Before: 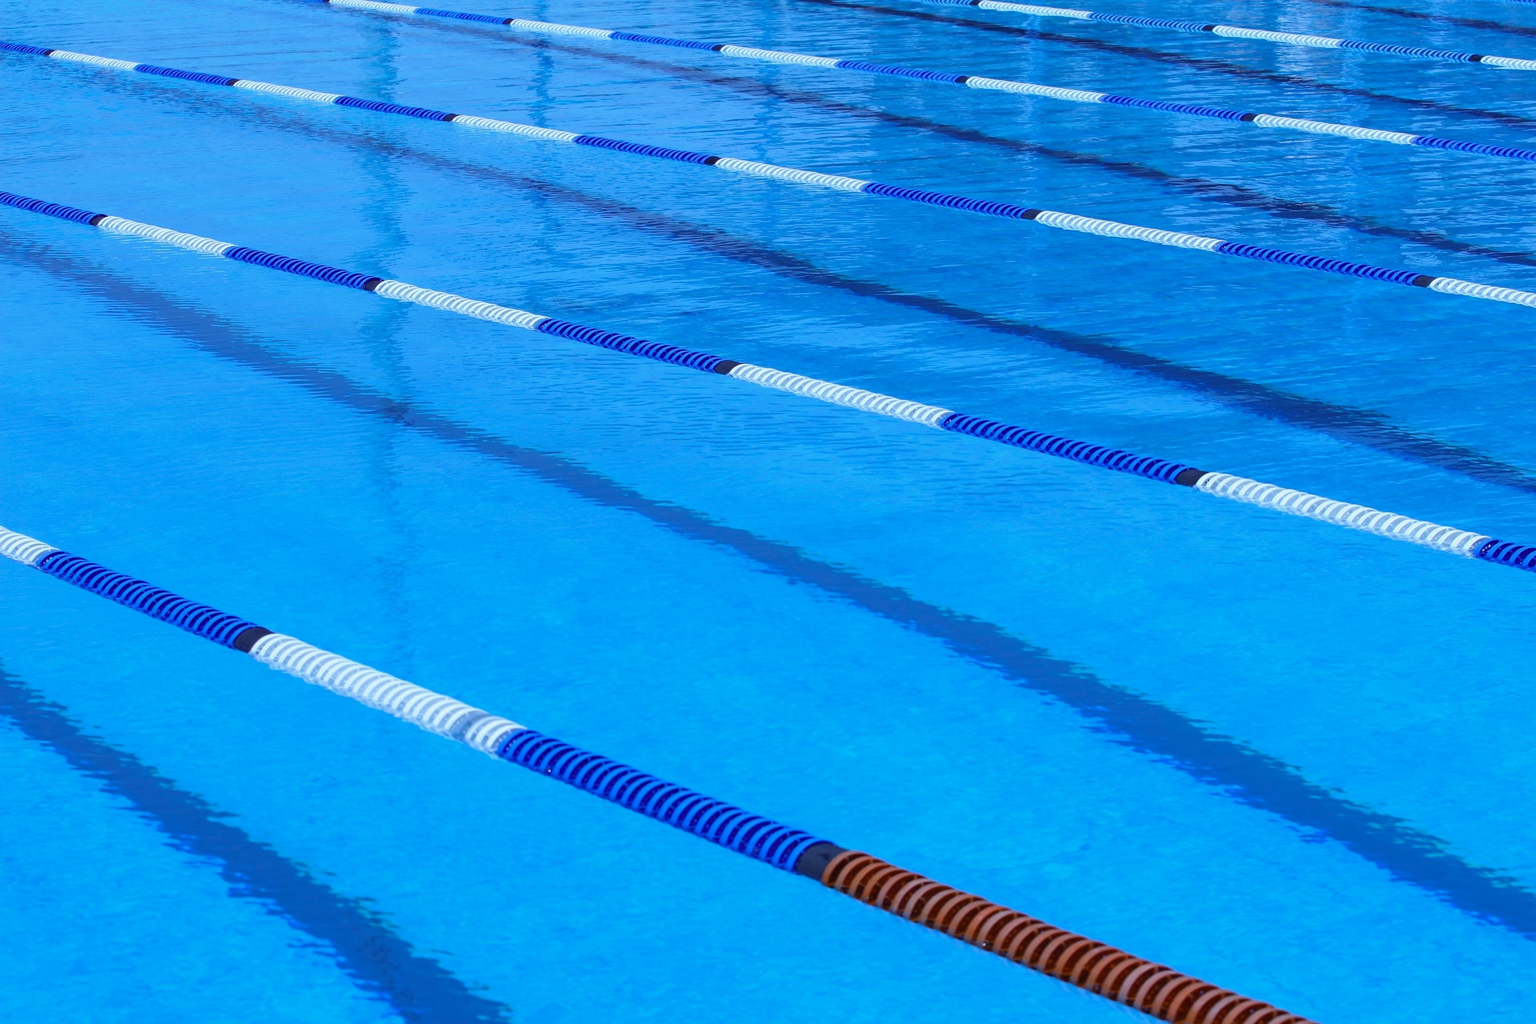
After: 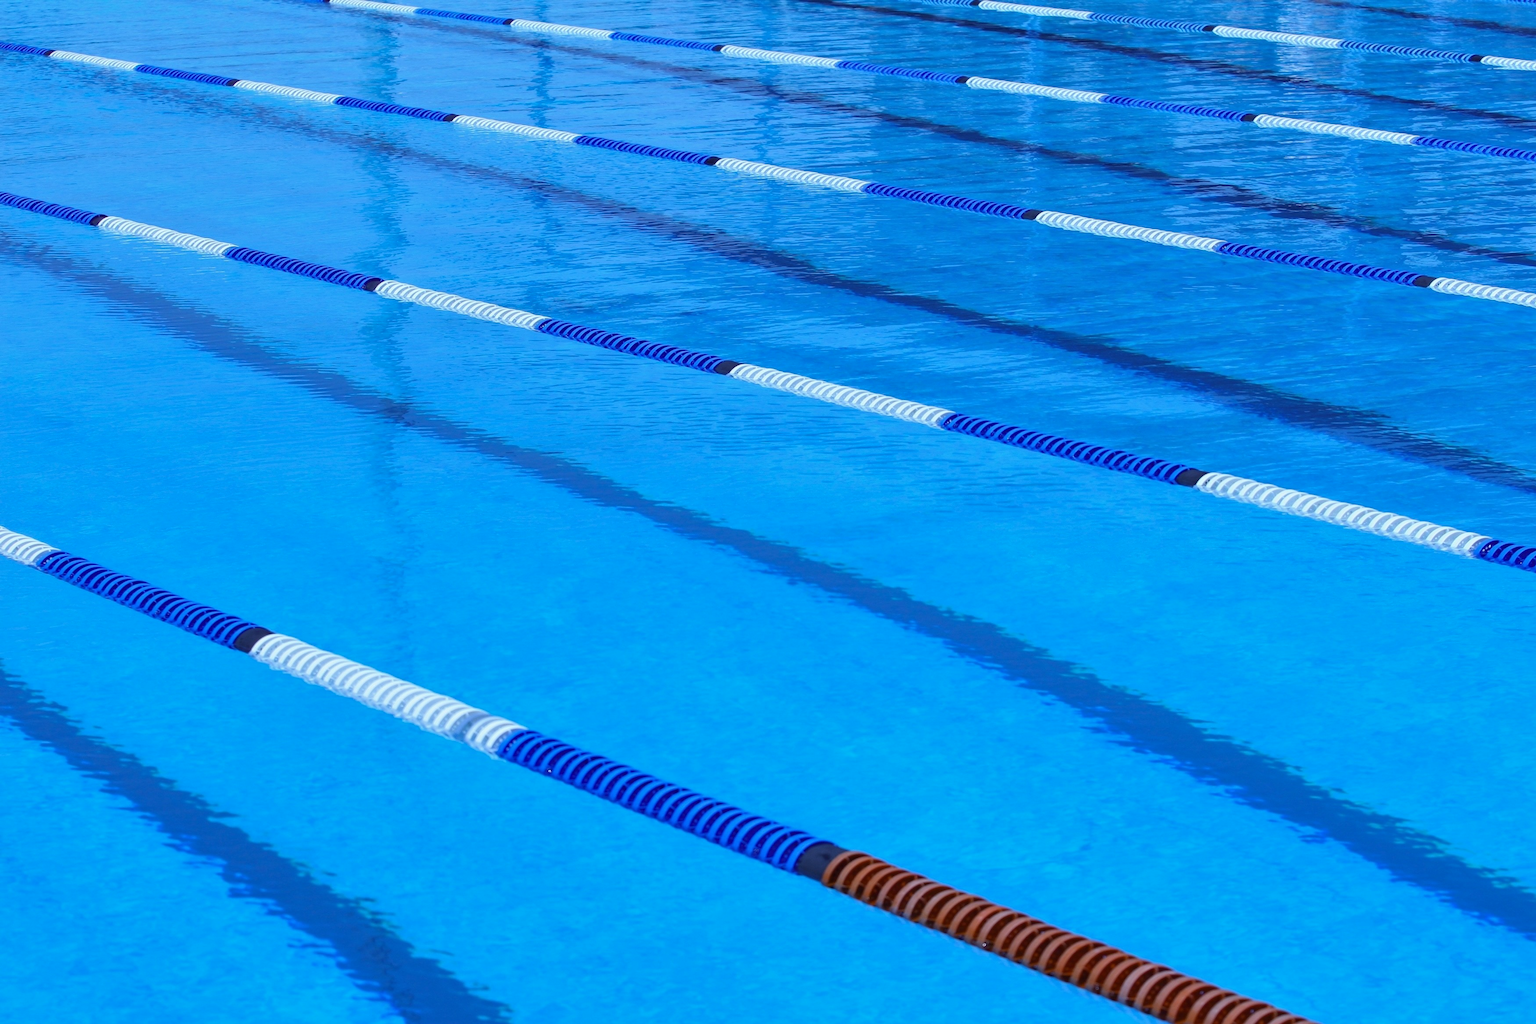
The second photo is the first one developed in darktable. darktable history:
shadows and highlights: shadows 37.27, highlights -28.18, soften with gaussian
tone equalizer: on, module defaults
